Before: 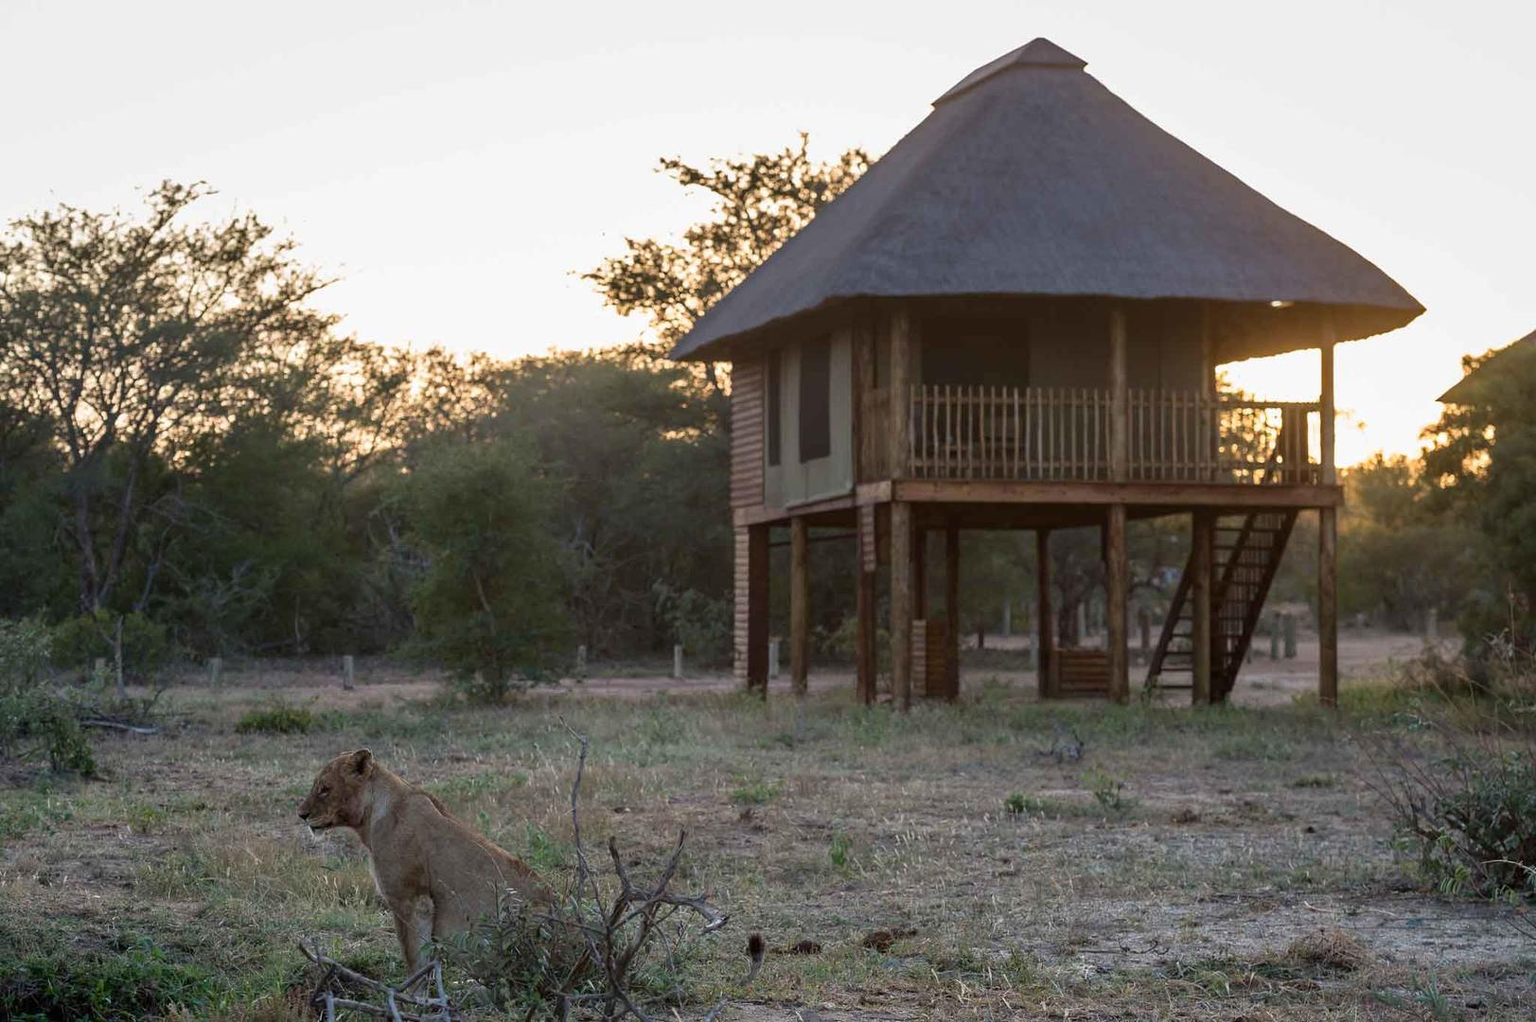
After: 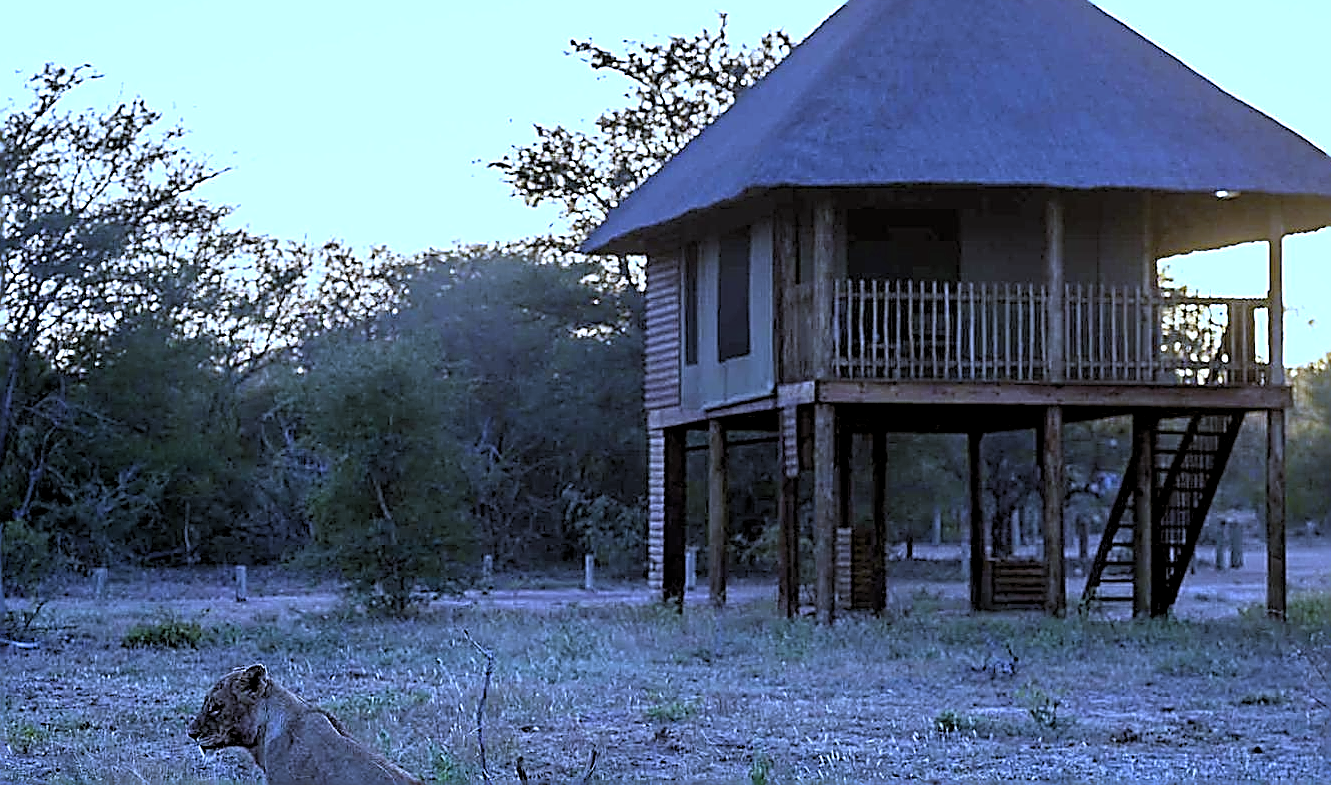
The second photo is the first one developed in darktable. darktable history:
crop: left 7.856%, top 11.836%, right 10.12%, bottom 15.387%
sharpen: amount 1.861
white balance: red 0.766, blue 1.537
rgb levels: levels [[0.01, 0.419, 0.839], [0, 0.5, 1], [0, 0.5, 1]]
